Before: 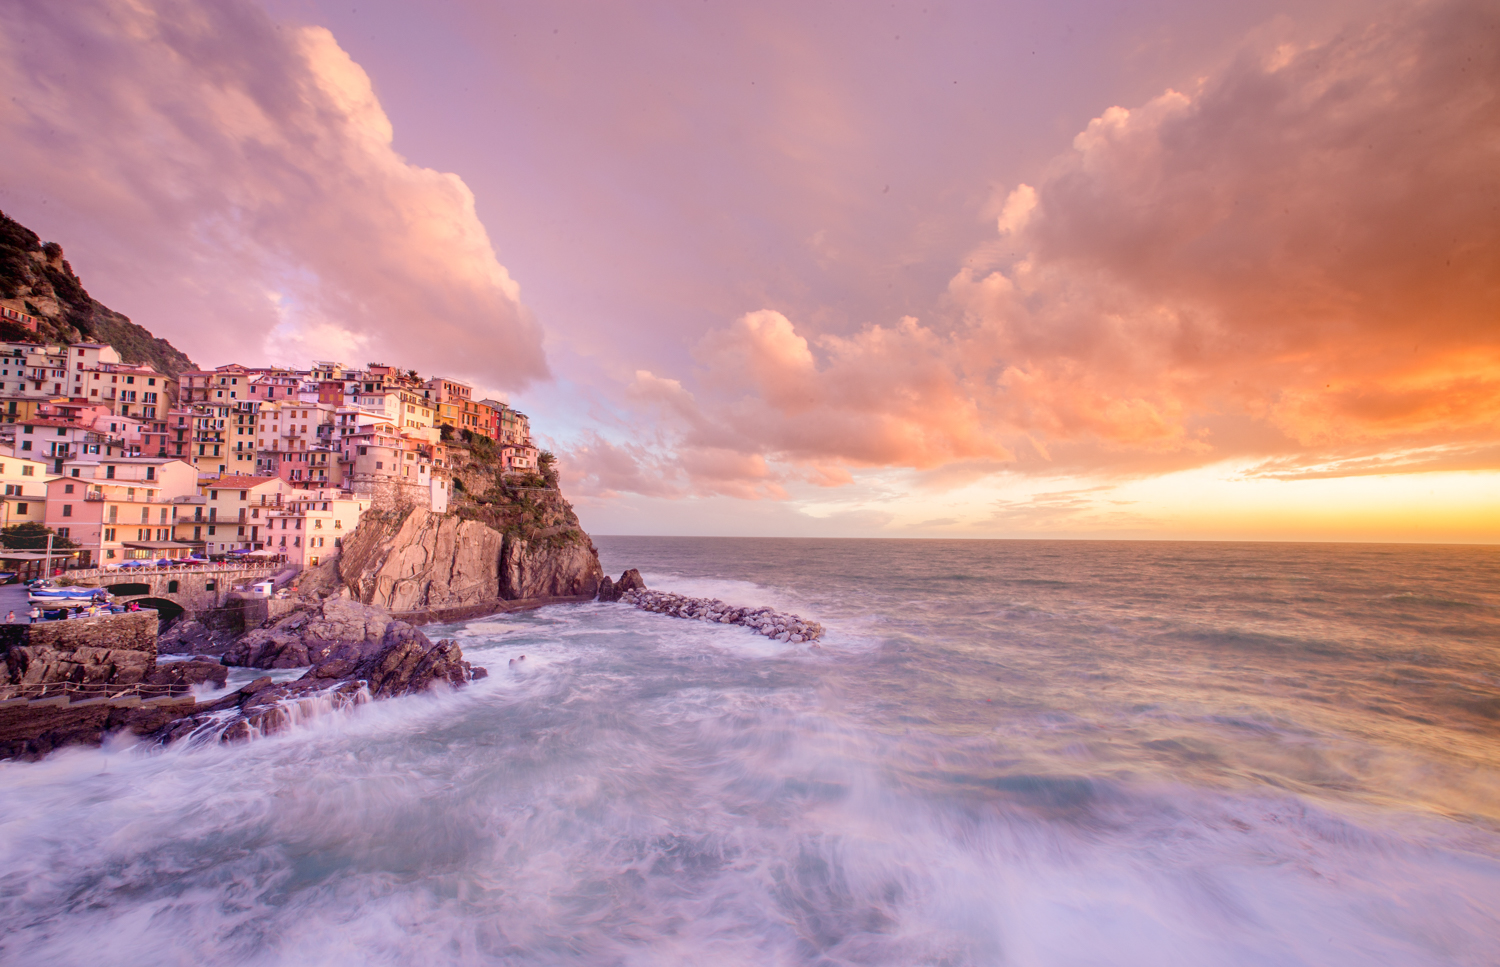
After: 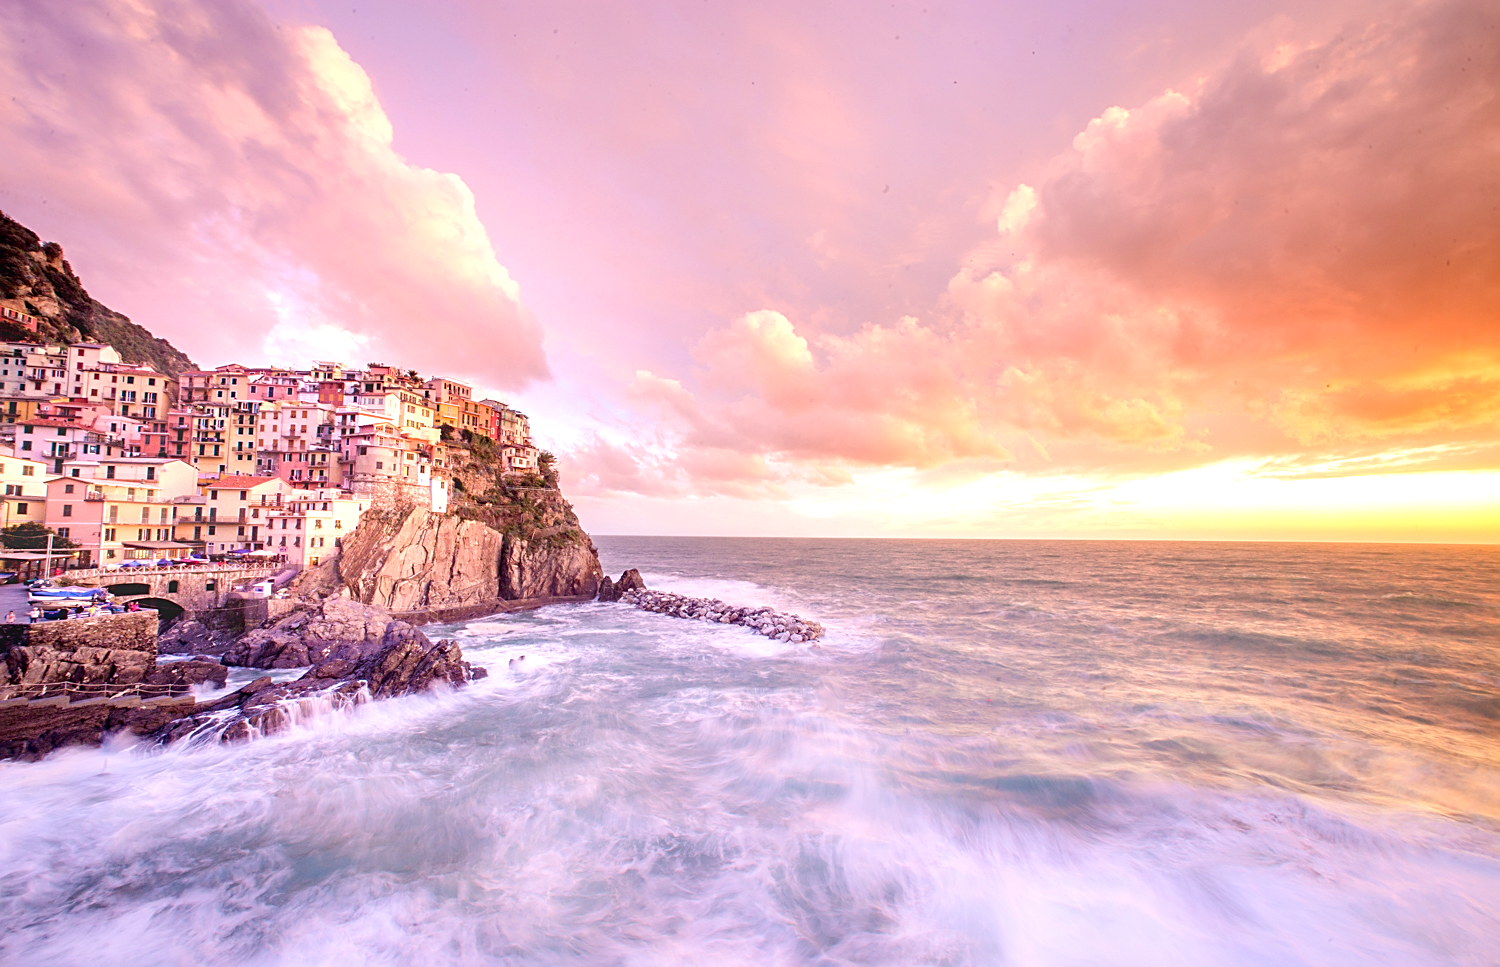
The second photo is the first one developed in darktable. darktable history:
sharpen: on, module defaults
exposure: black level correction 0, exposure 0.691 EV, compensate highlight preservation false
